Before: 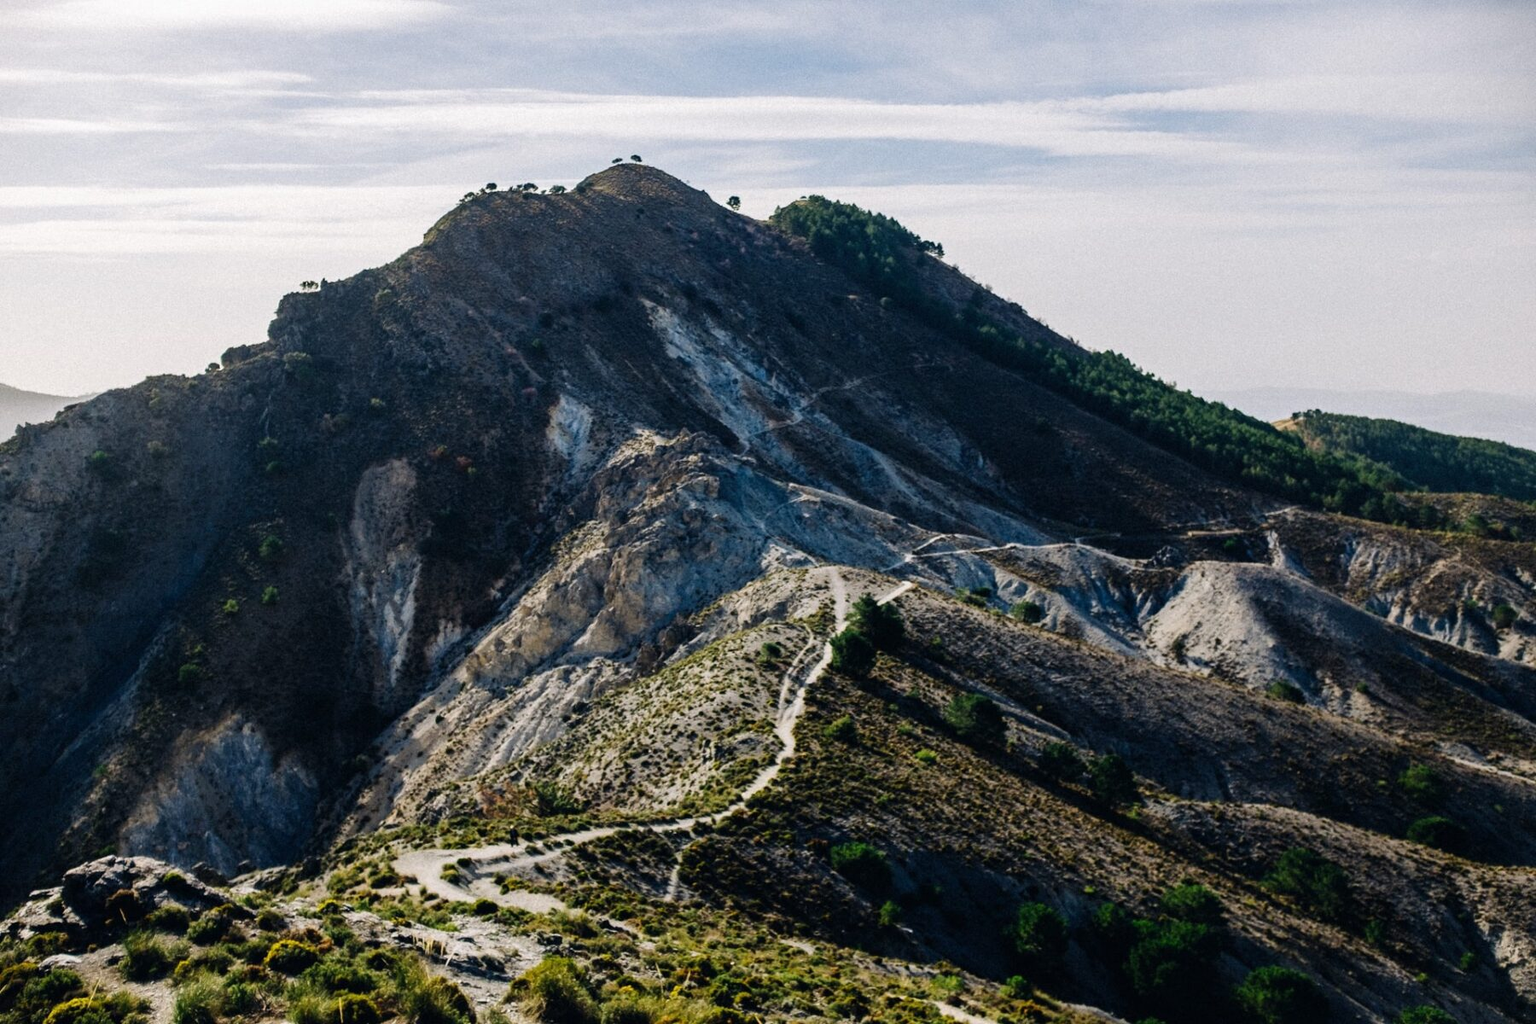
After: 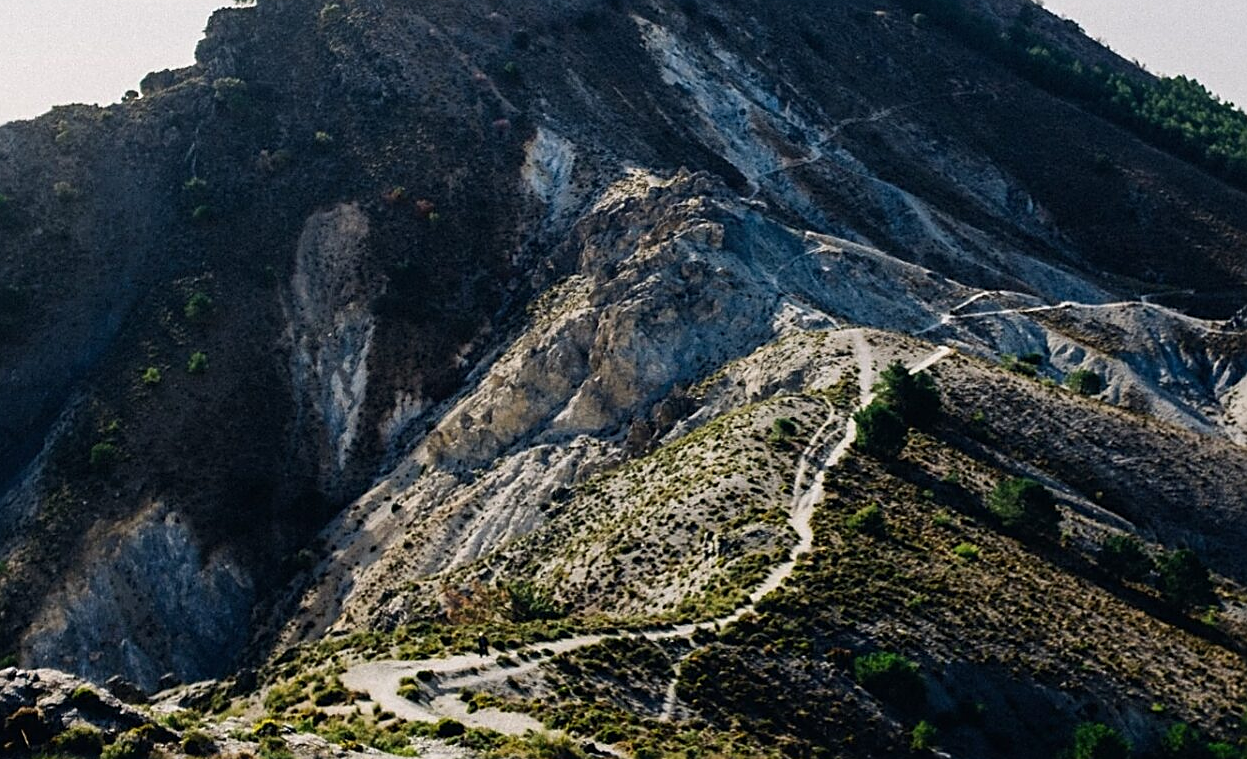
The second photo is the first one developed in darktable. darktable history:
sharpen: on, module defaults
crop: left 6.64%, top 27.934%, right 24.039%, bottom 8.813%
